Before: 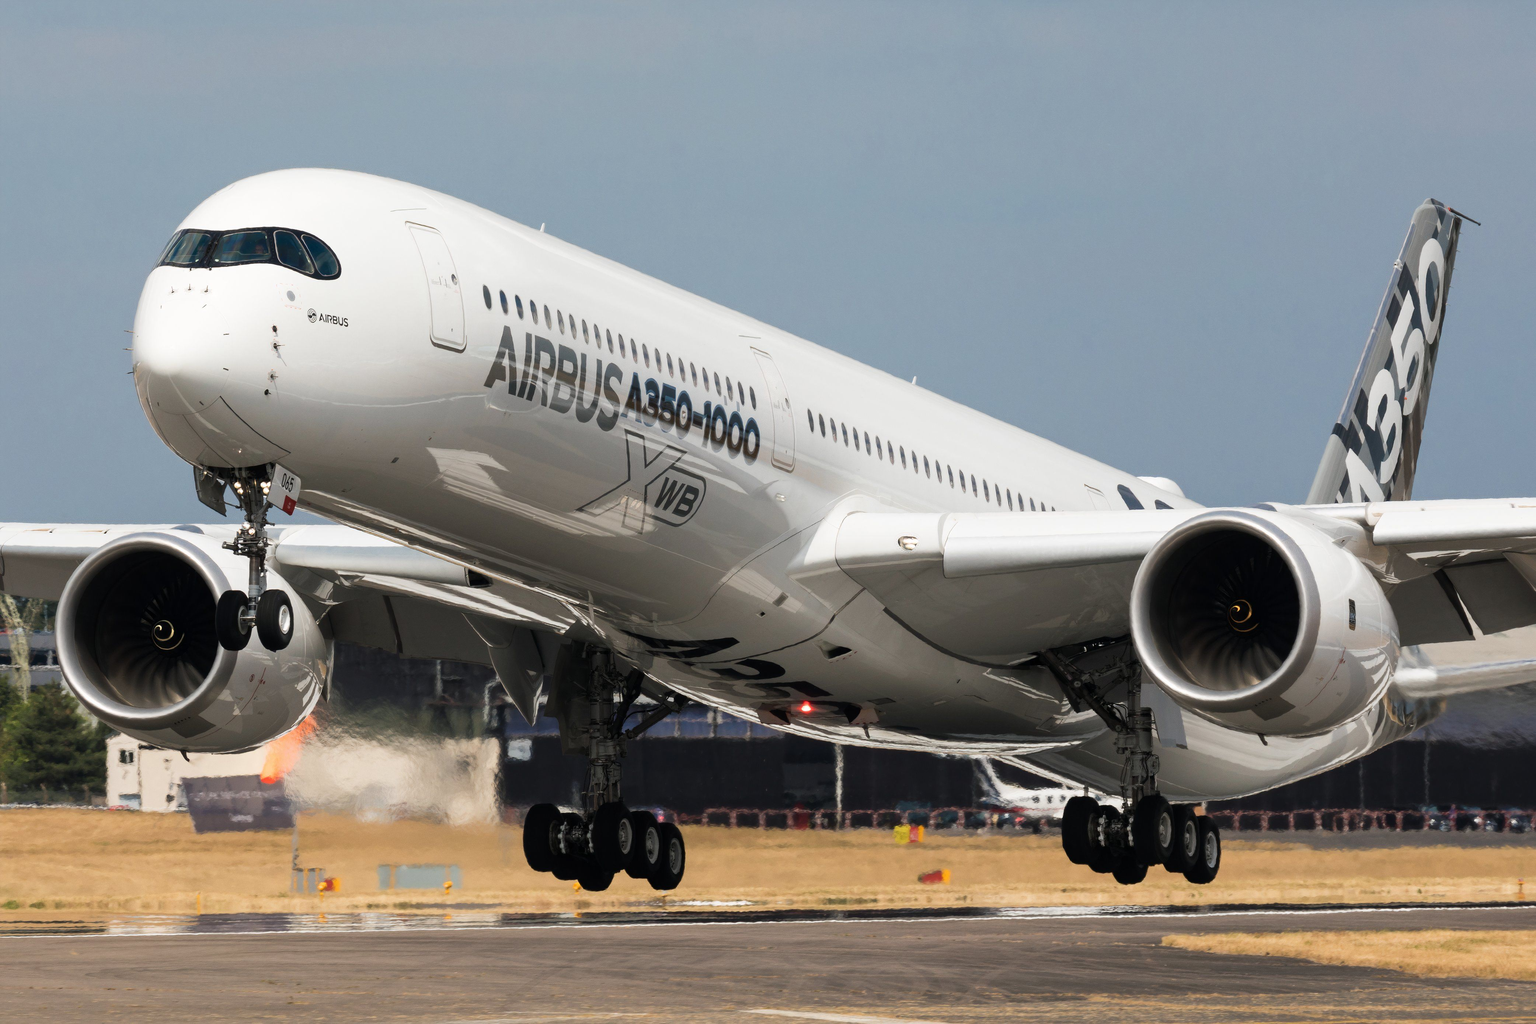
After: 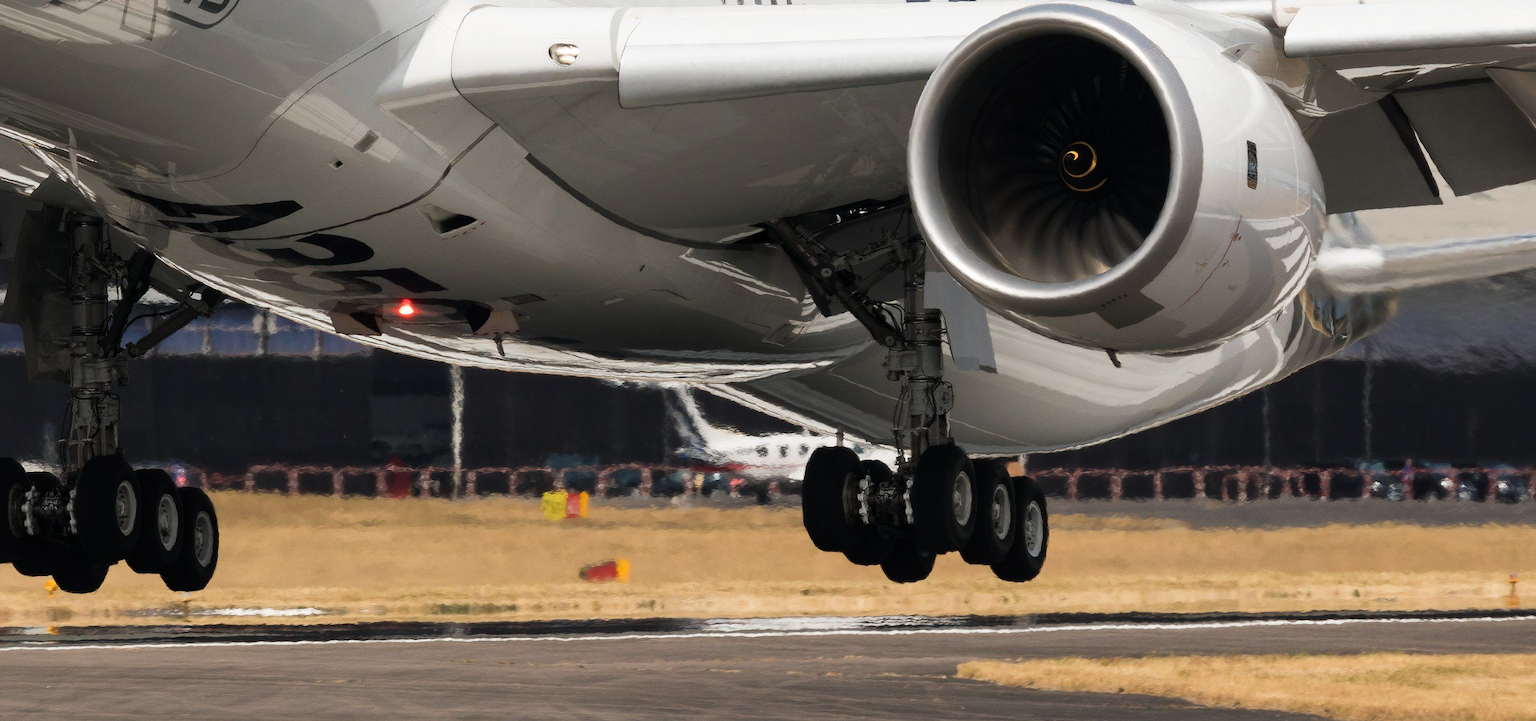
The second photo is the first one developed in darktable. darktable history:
crop and rotate: left 35.429%, top 49.654%, bottom 4.827%
